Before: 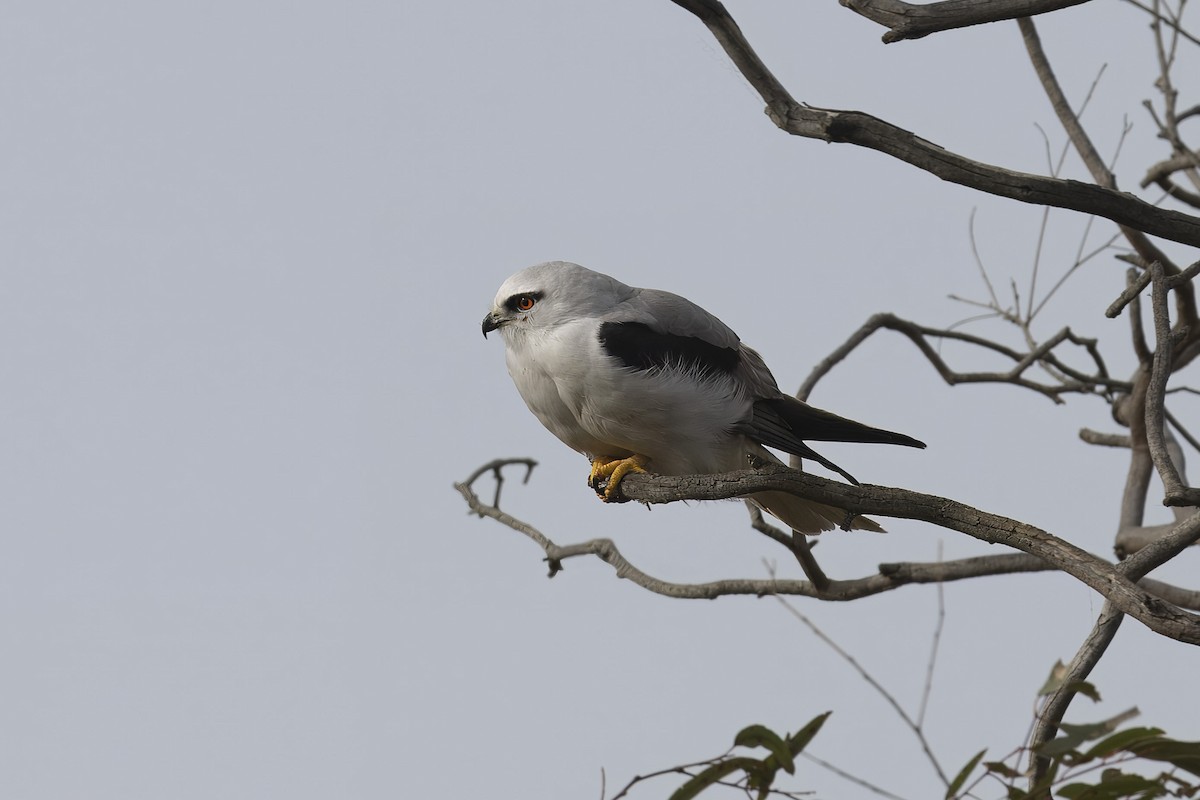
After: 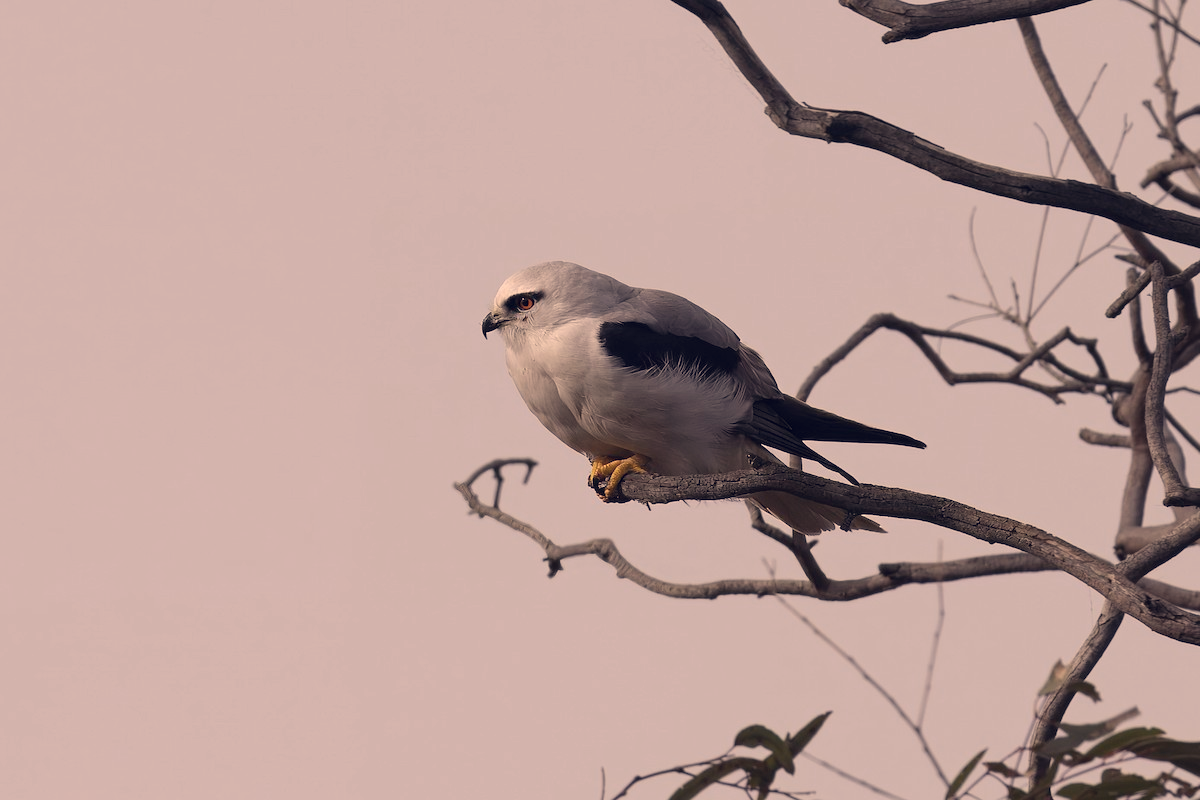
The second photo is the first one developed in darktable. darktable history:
color correction: highlights a* 20.04, highlights b* 28.14, shadows a* 3.3, shadows b* -17.8, saturation 0.72
